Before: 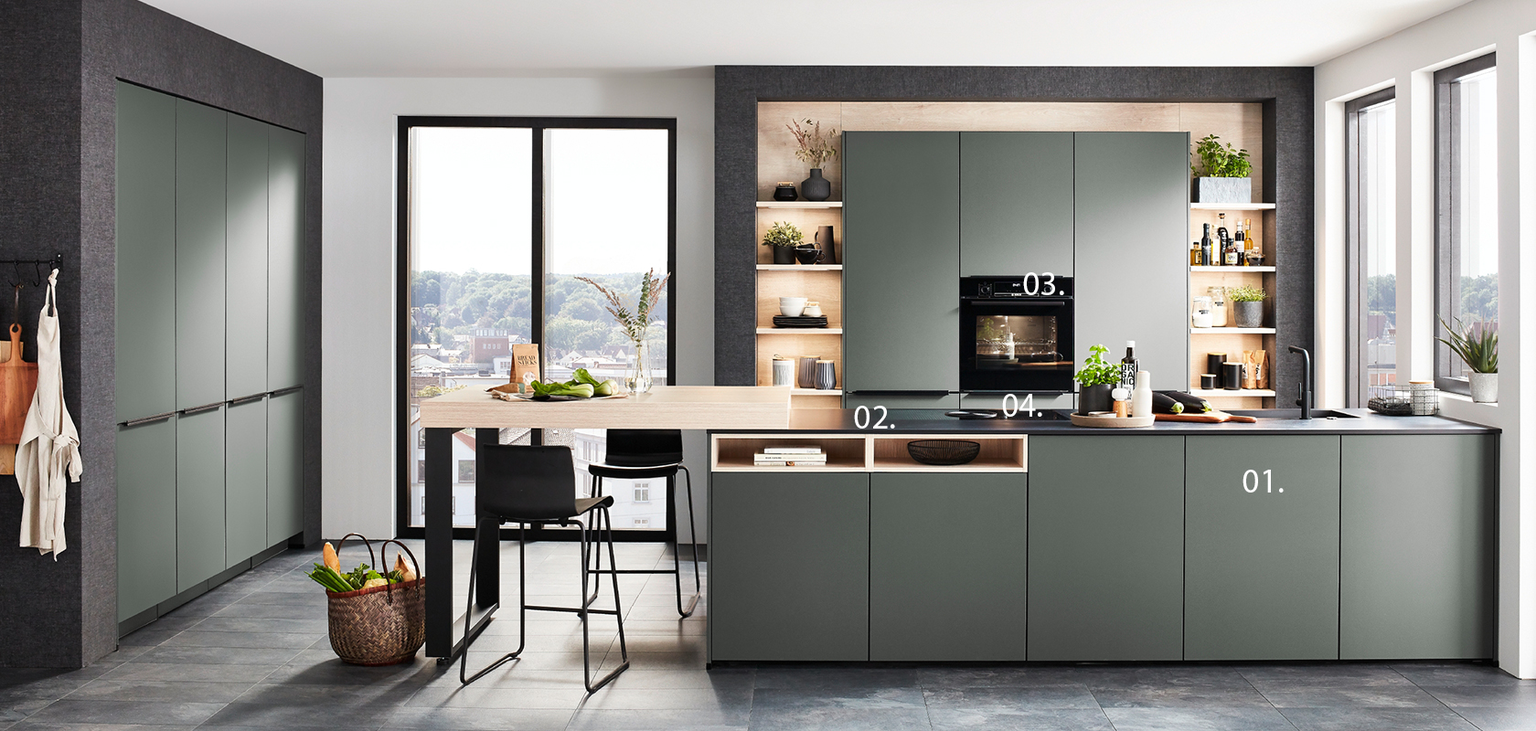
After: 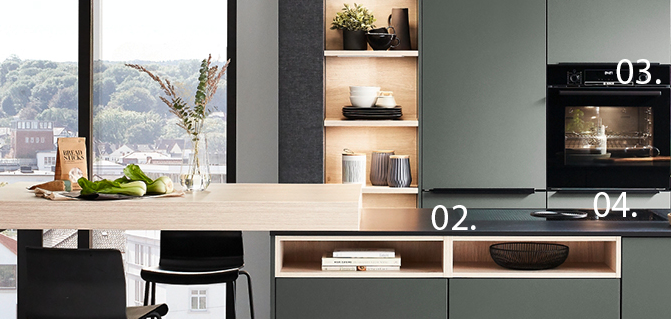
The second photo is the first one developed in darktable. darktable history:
crop: left 30%, top 30%, right 30%, bottom 30%
shadows and highlights: shadows 60, soften with gaussian
